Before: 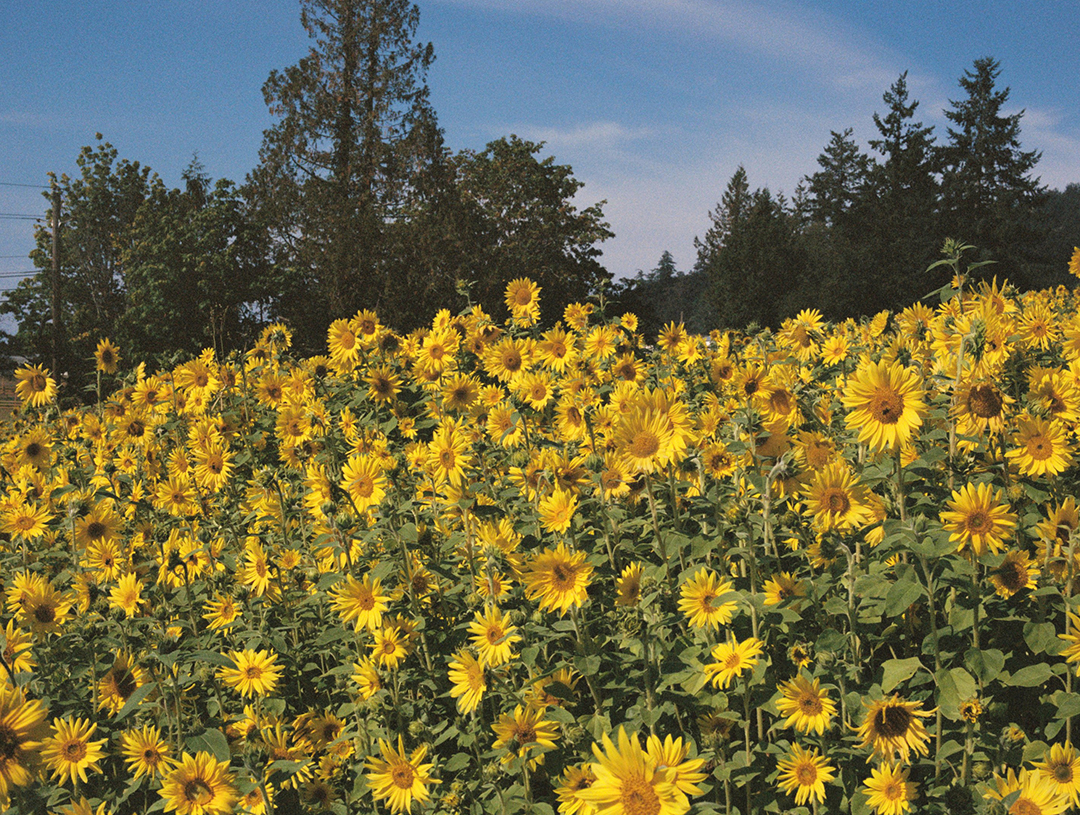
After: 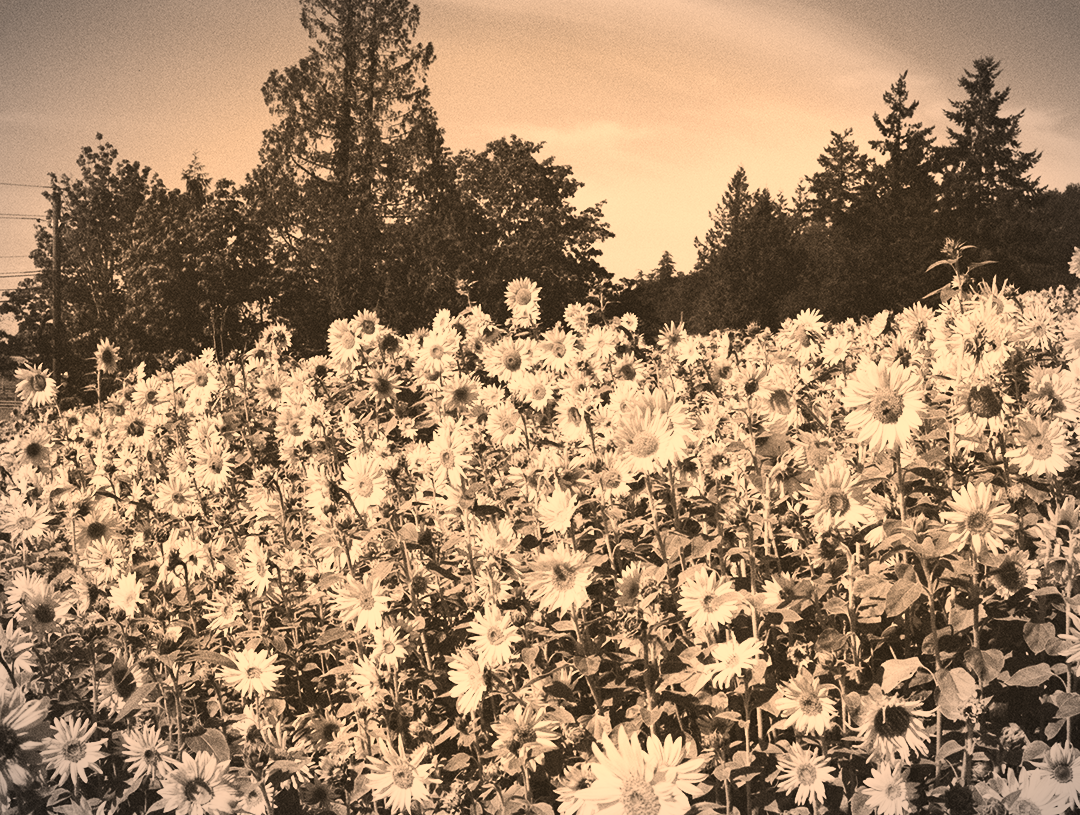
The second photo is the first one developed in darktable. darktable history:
exposure: compensate highlight preservation false
color correction: highlights a* 17.94, highlights b* 35.39, shadows a* 1.48, shadows b* 6.42, saturation 1.01
color balance rgb: perceptual saturation grading › global saturation 30%, global vibrance 20%
vignetting: fall-off start 87%, automatic ratio true
contrast brightness saturation: contrast 0.53, brightness 0.47, saturation -1
